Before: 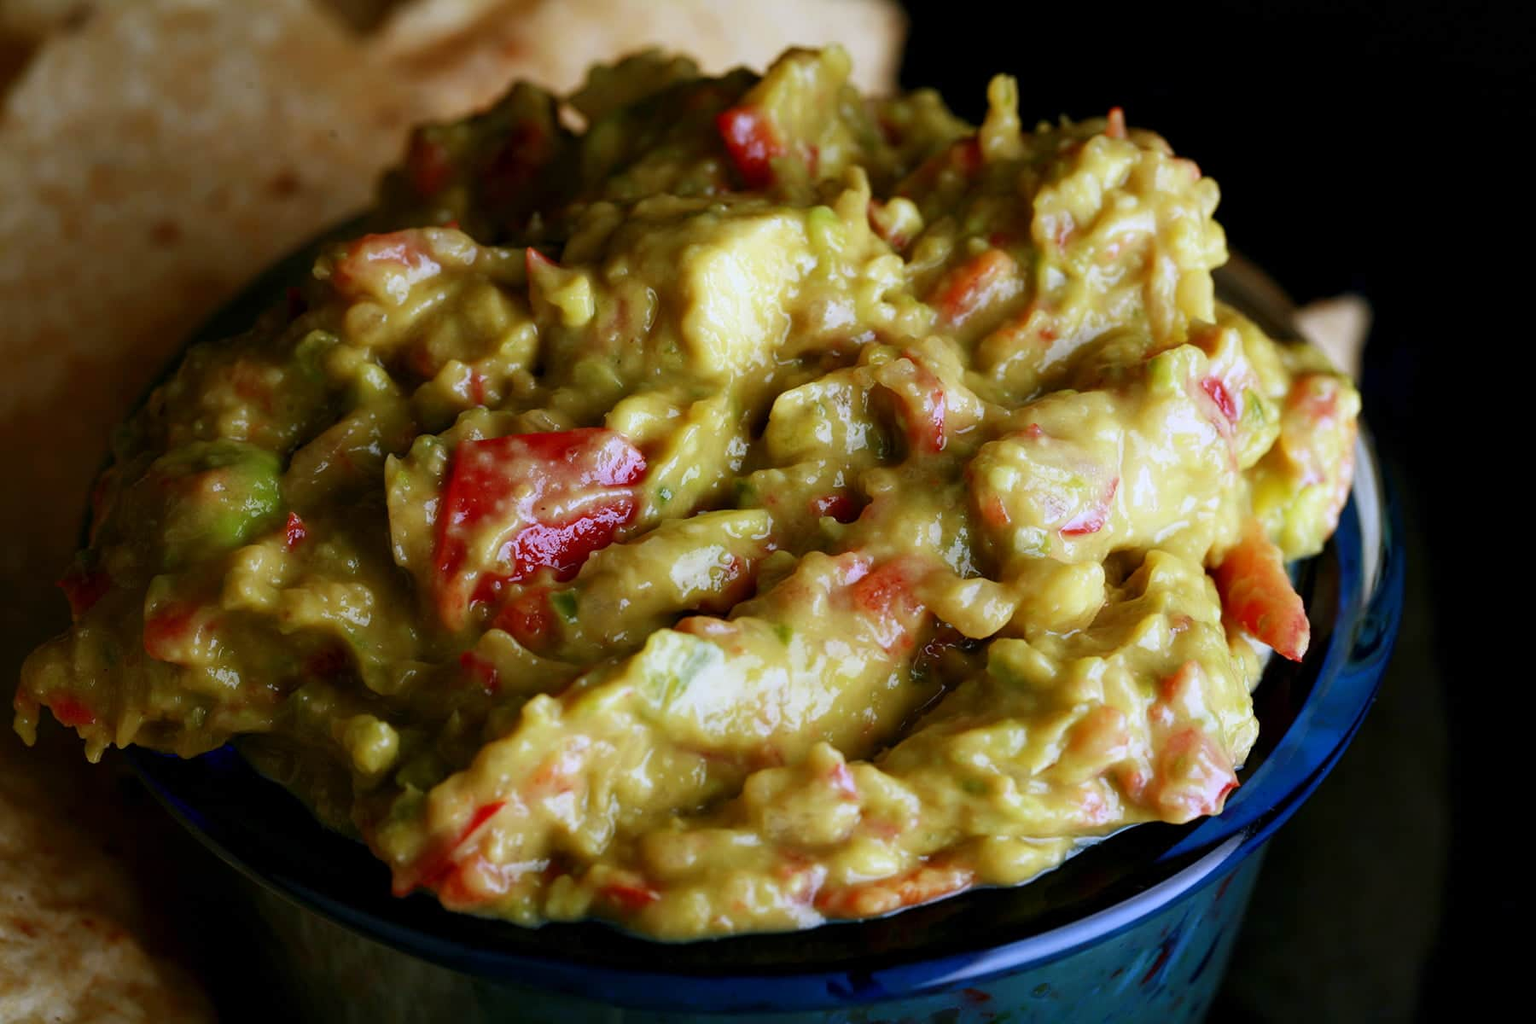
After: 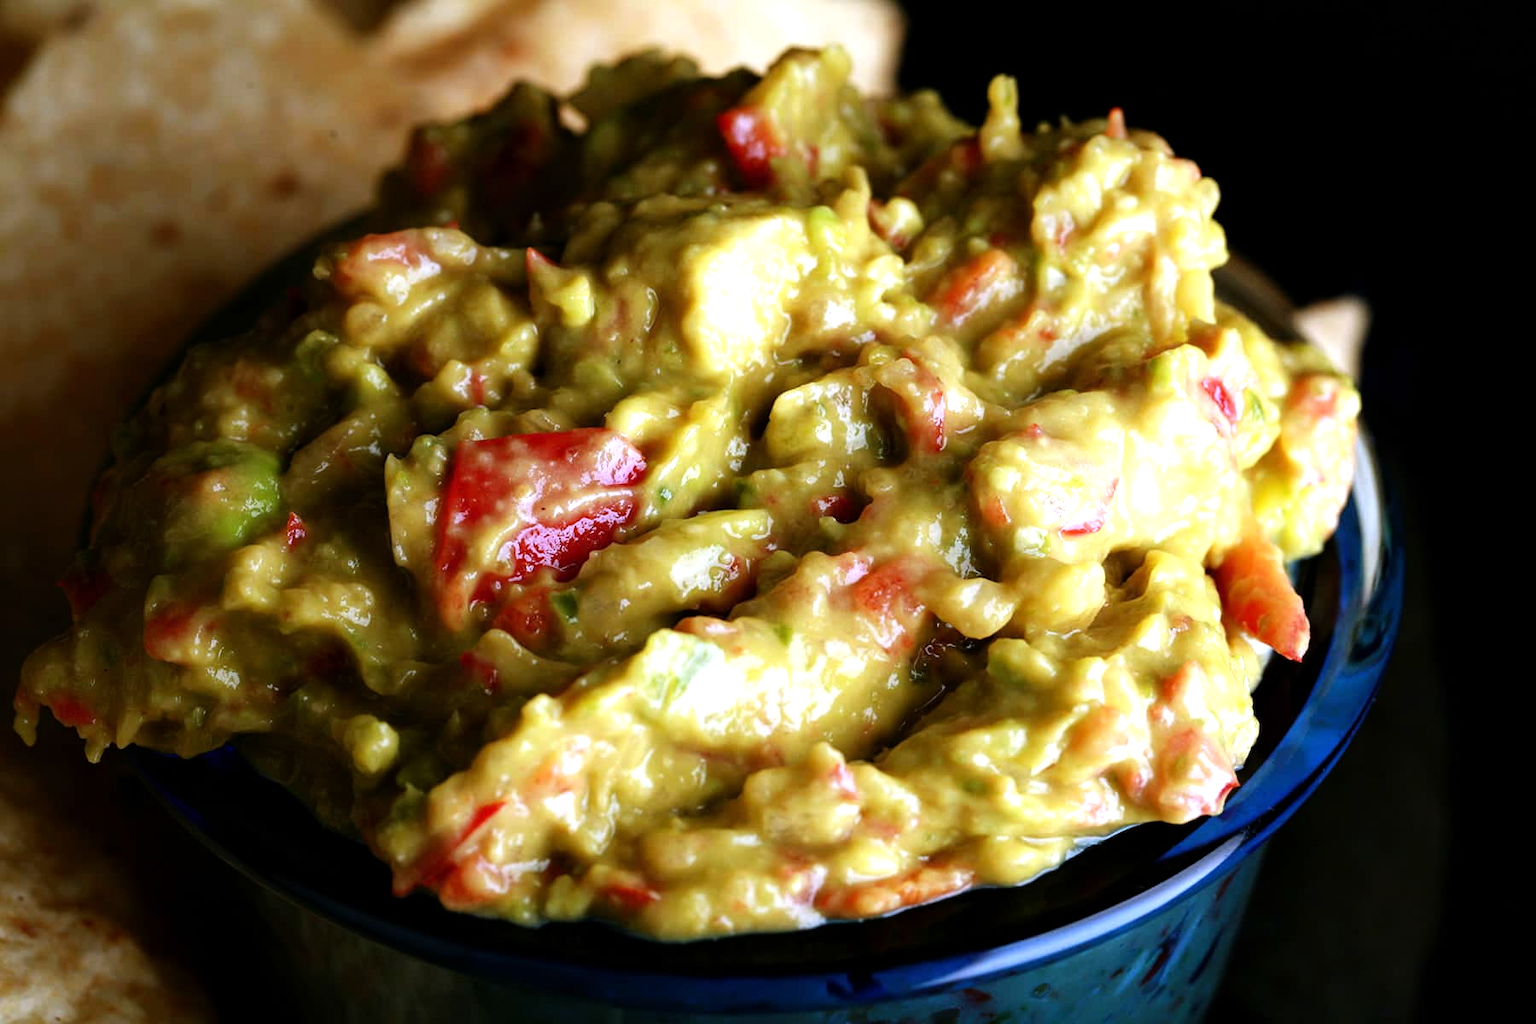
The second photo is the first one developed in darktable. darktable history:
tone equalizer: -8 EV -0.758 EV, -7 EV -0.719 EV, -6 EV -0.616 EV, -5 EV -0.406 EV, -3 EV 0.388 EV, -2 EV 0.6 EV, -1 EV 0.699 EV, +0 EV 0.769 EV
